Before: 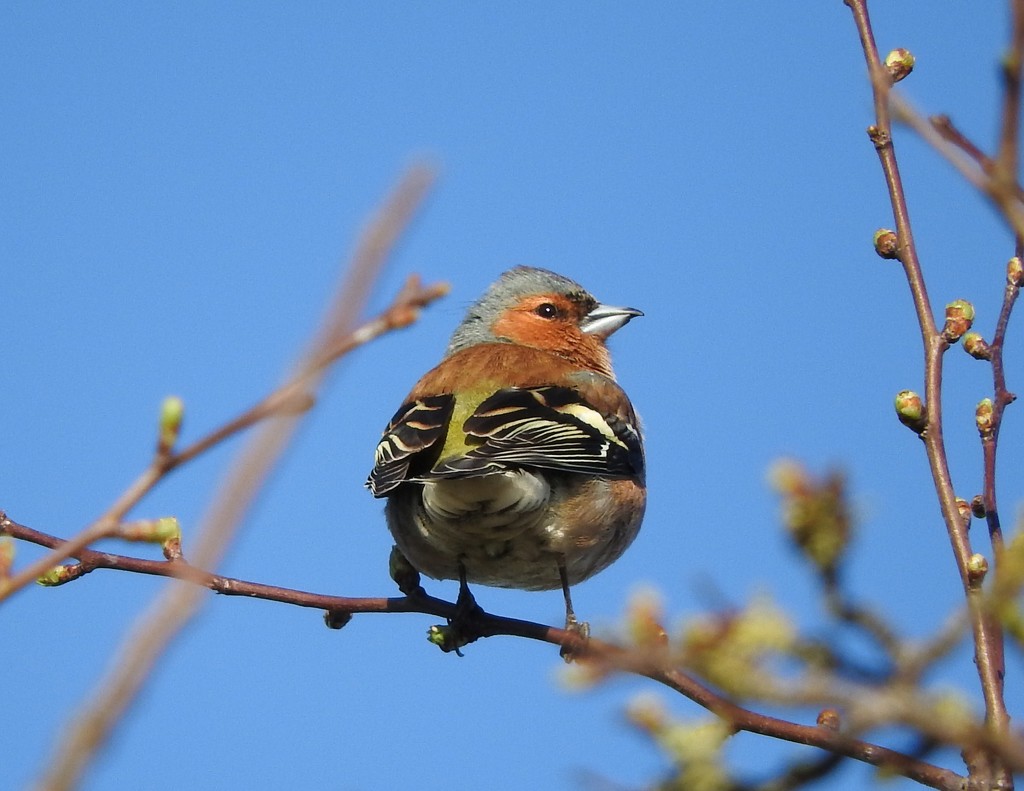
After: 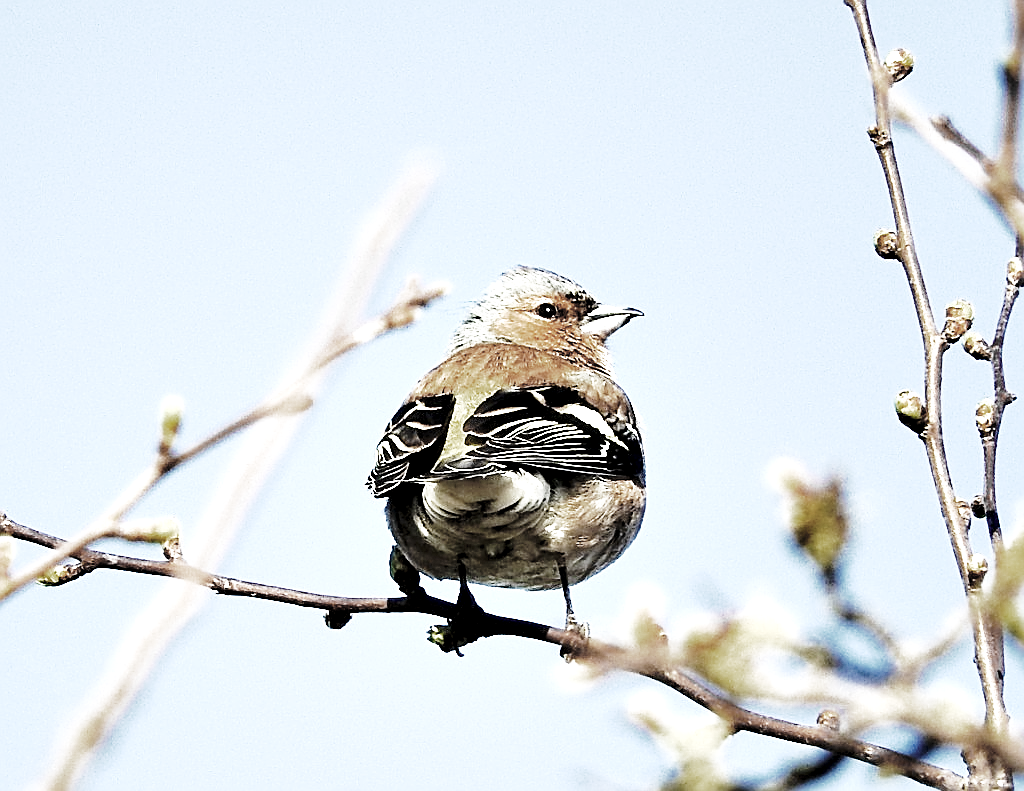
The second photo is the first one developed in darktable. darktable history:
contrast equalizer: octaves 7, y [[0.6 ×6], [0.55 ×6], [0 ×6], [0 ×6], [0 ×6]]
sharpen: amount 0.903
base curve: curves: ch0 [(0, 0) (0.028, 0.03) (0.121, 0.232) (0.46, 0.748) (0.859, 0.968) (1, 1)], exposure shift 0.01, preserve colors none
exposure: black level correction 0, exposure 1.676 EV, compensate highlight preservation false
color zones: curves: ch0 [(0, 0.487) (0.241, 0.395) (0.434, 0.373) (0.658, 0.412) (0.838, 0.487)]; ch1 [(0, 0) (0.053, 0.053) (0.211, 0.202) (0.579, 0.259) (0.781, 0.241)]
